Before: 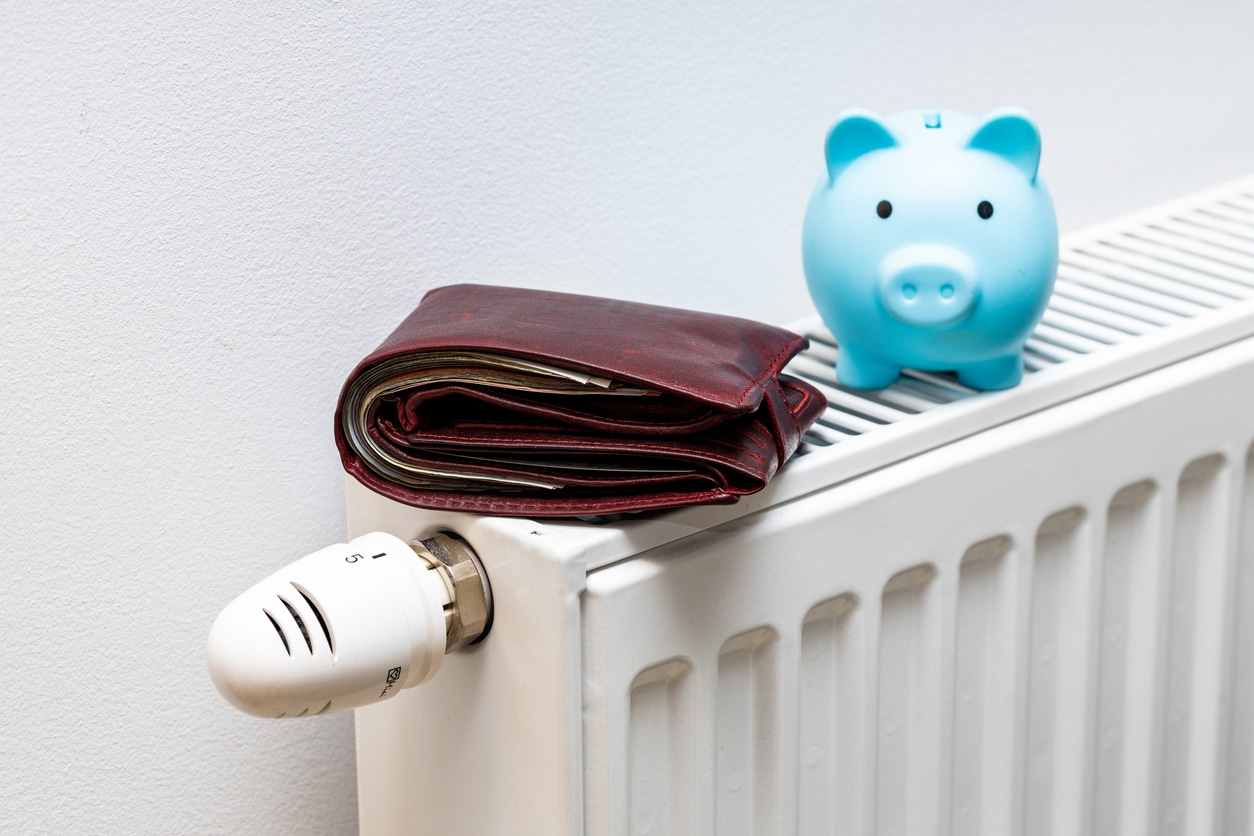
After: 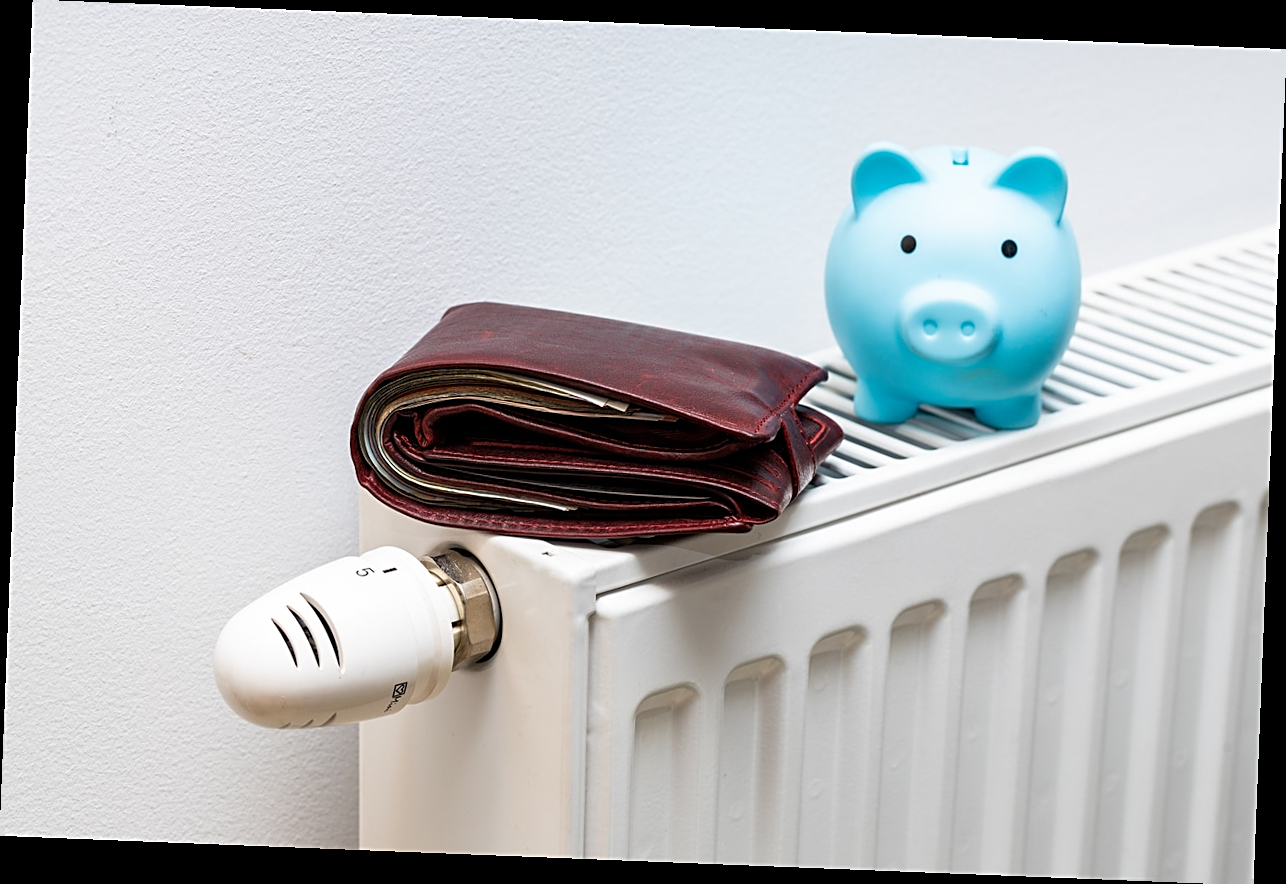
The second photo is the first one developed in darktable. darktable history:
sharpen: on, module defaults
rotate and perspective: rotation 2.27°, automatic cropping off
